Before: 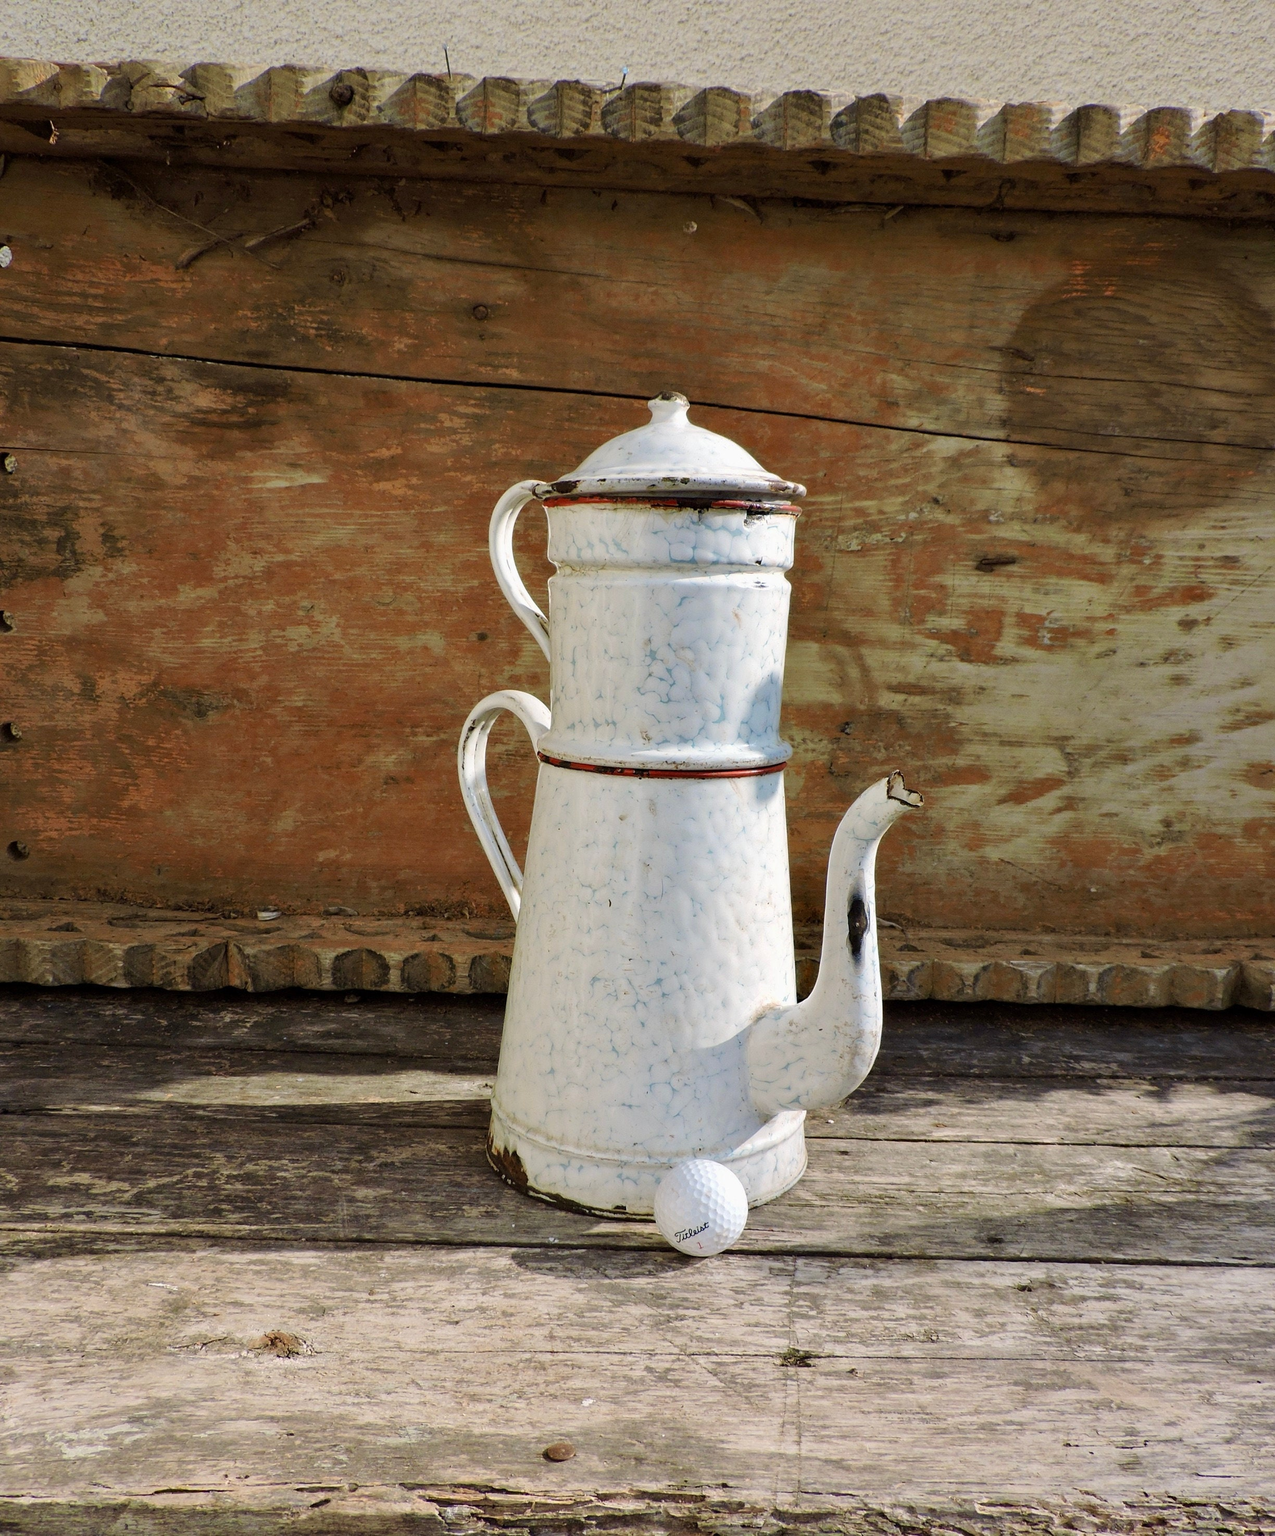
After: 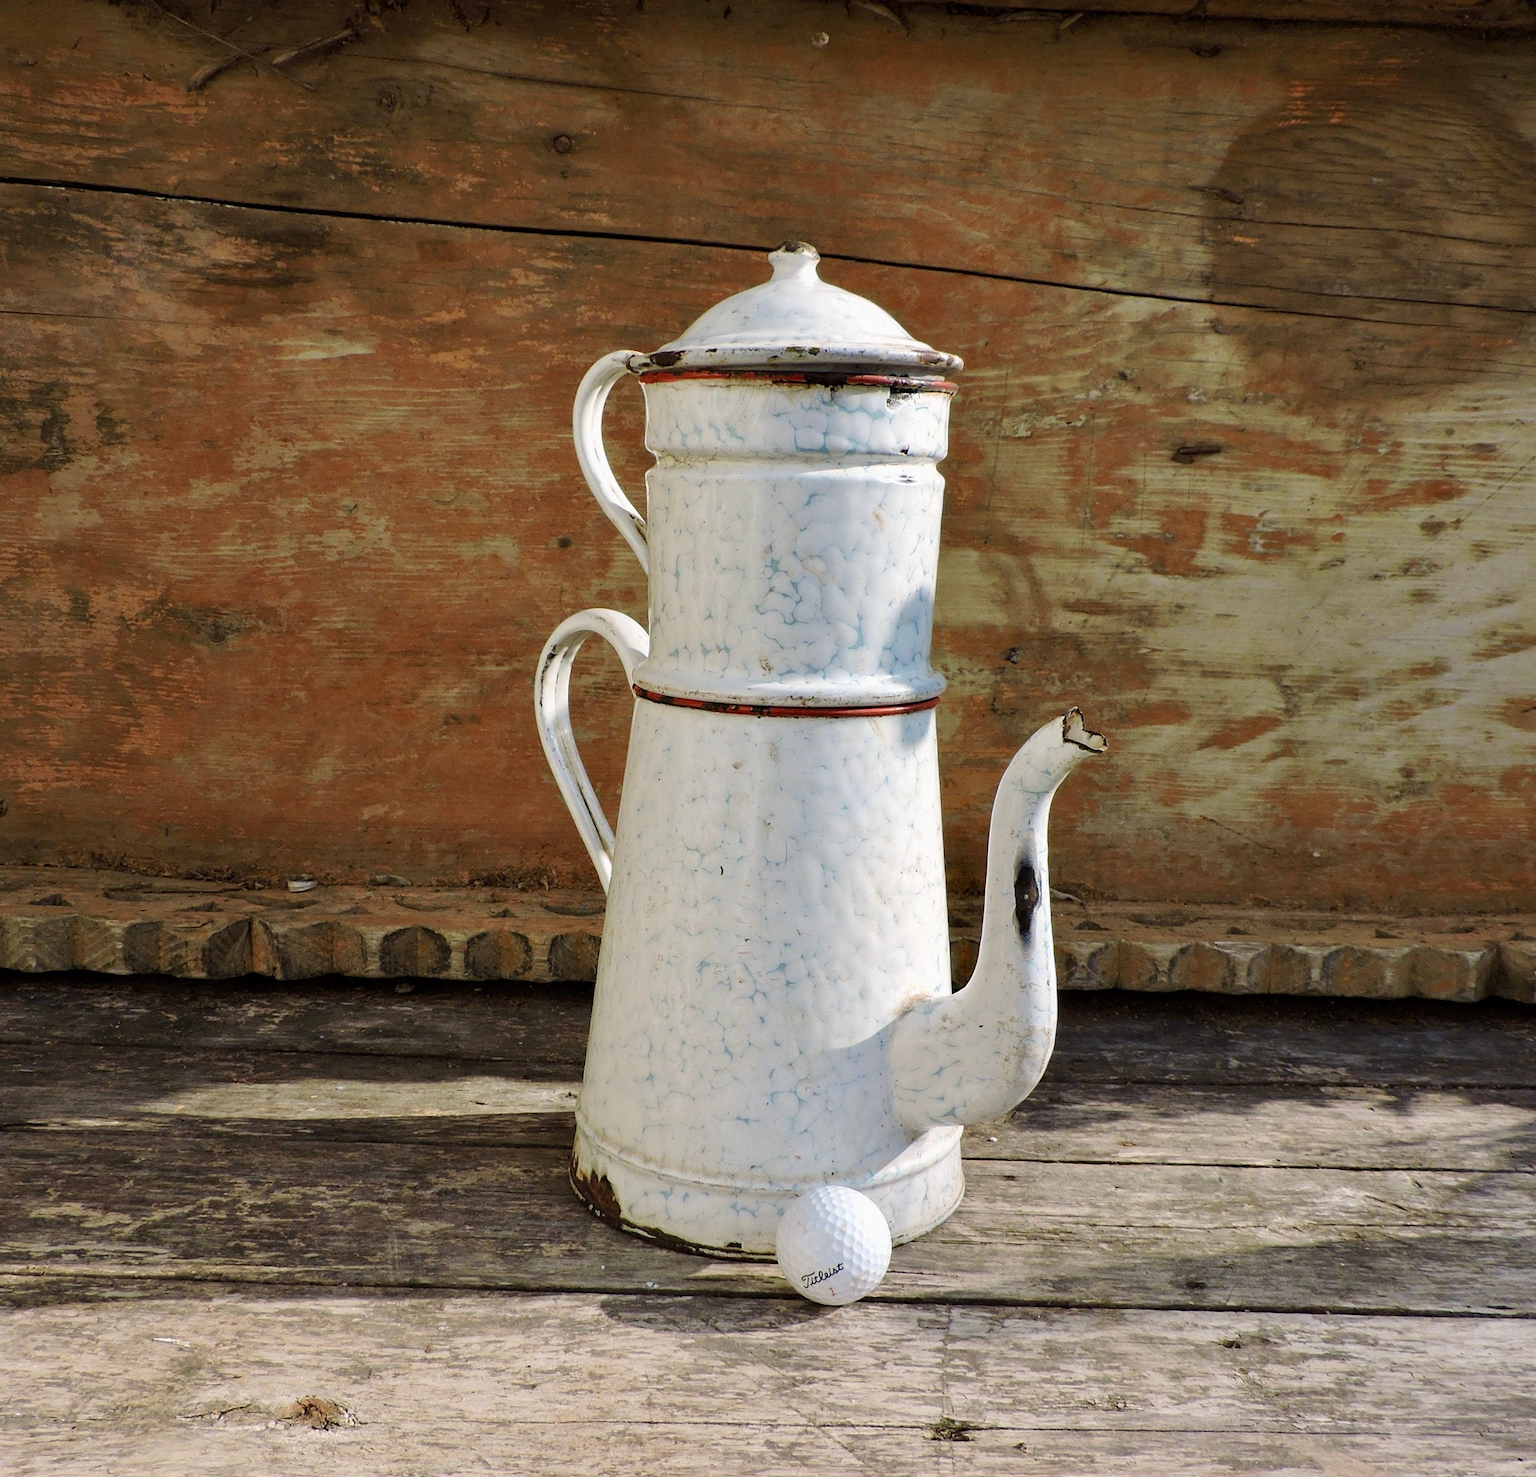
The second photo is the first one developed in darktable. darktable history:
crop and rotate: left 1.845%, top 12.748%, right 0.21%, bottom 9.042%
